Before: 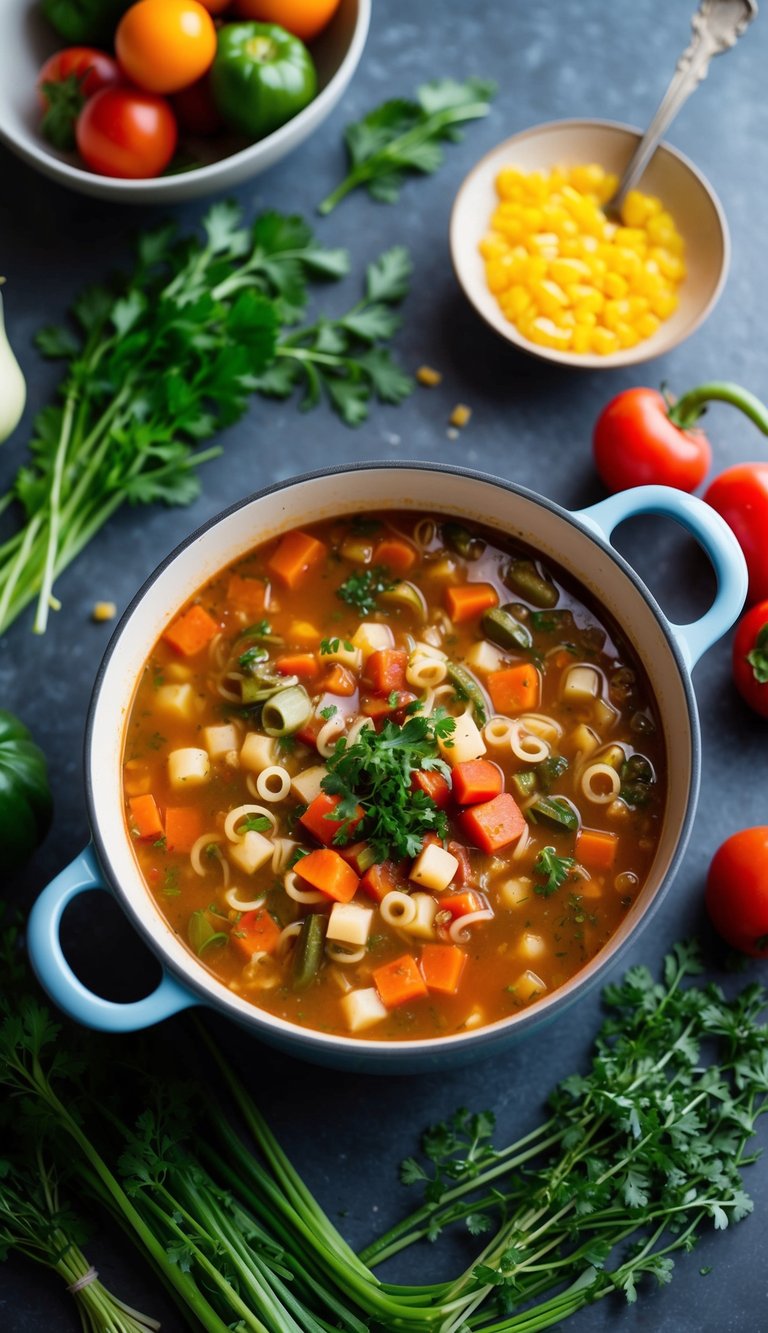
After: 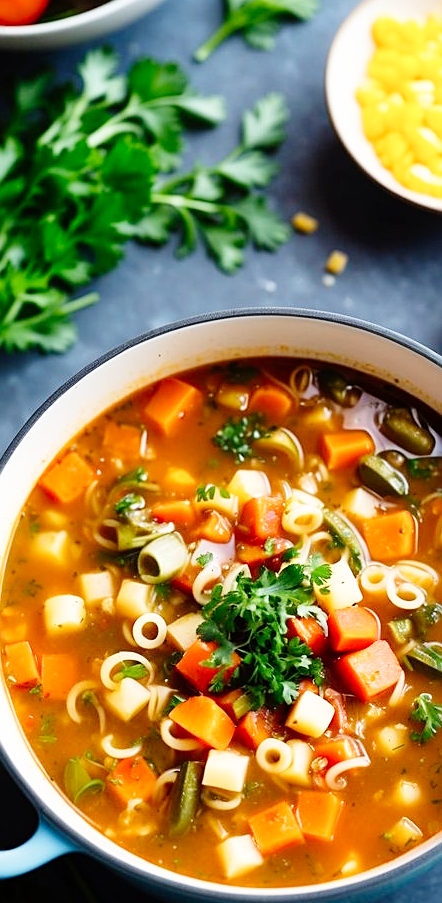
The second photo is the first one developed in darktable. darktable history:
base curve: curves: ch0 [(0, 0) (0.008, 0.007) (0.022, 0.029) (0.048, 0.089) (0.092, 0.197) (0.191, 0.399) (0.275, 0.534) (0.357, 0.65) (0.477, 0.78) (0.542, 0.833) (0.799, 0.973) (1, 1)], preserve colors none
exposure: exposure 0.014 EV, compensate highlight preservation false
crop: left 16.257%, top 11.516%, right 26.113%, bottom 20.708%
sharpen: on, module defaults
